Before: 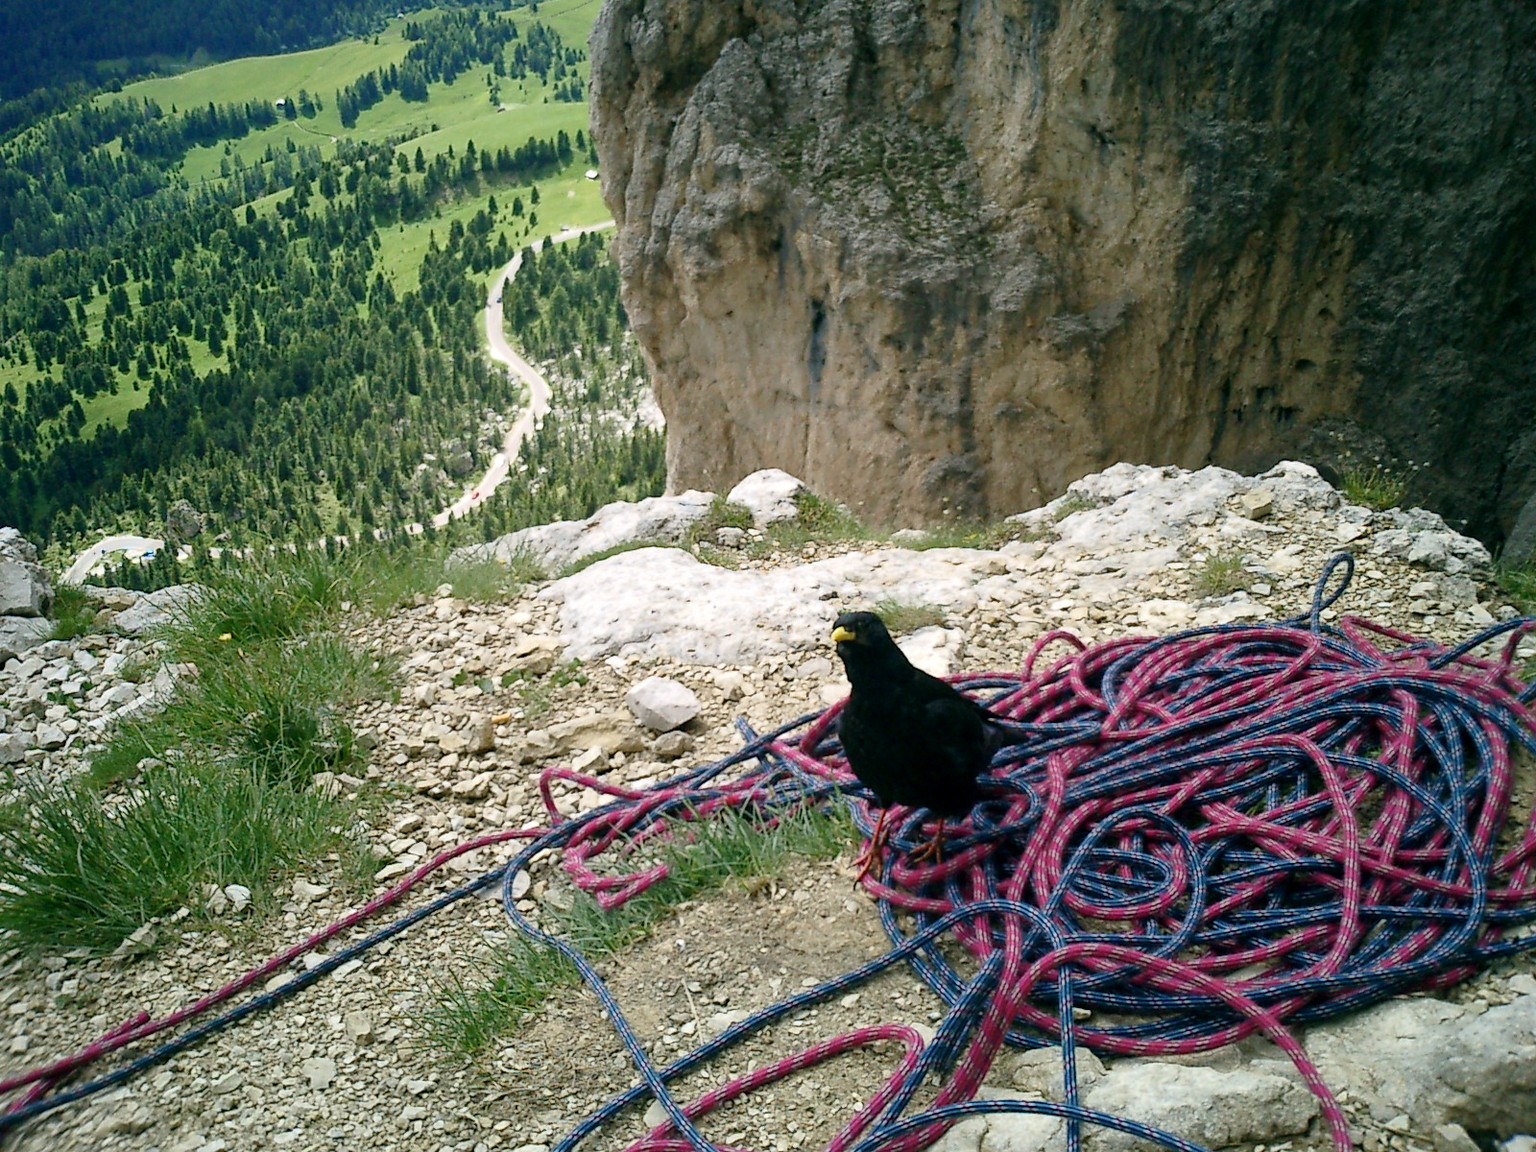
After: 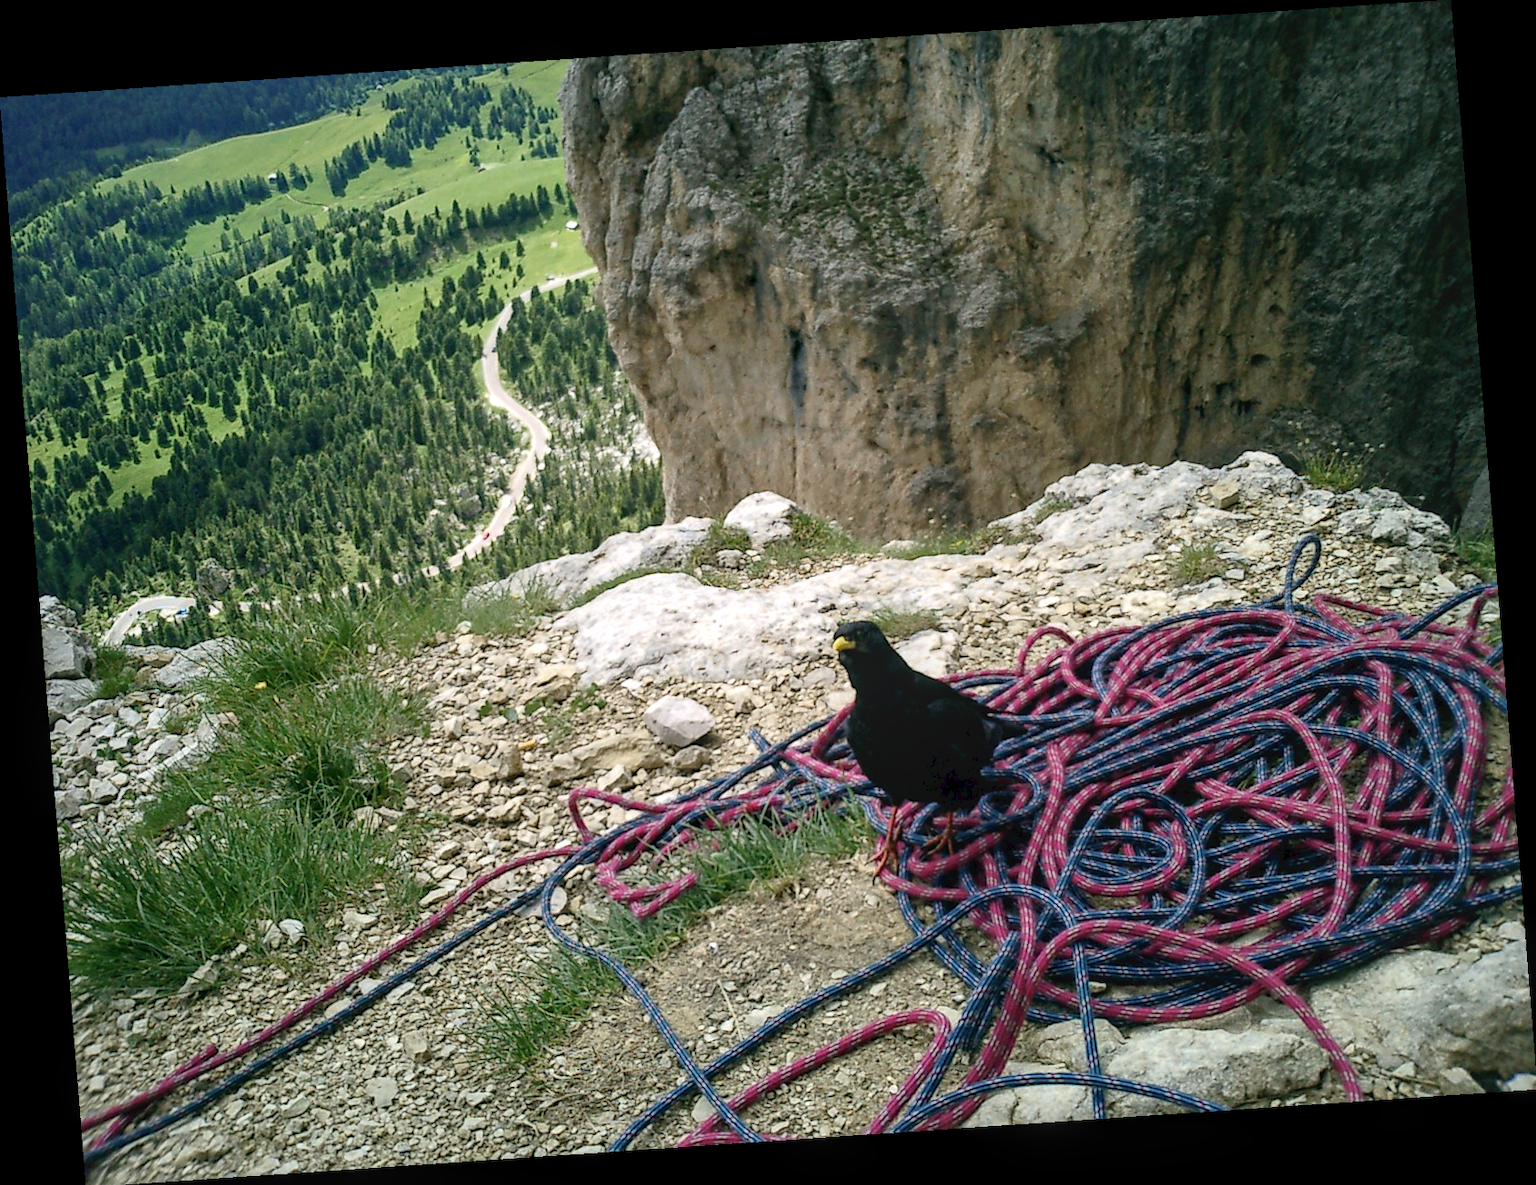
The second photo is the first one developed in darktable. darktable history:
tone curve: curves: ch0 [(0, 0) (0.003, 0.051) (0.011, 0.054) (0.025, 0.056) (0.044, 0.07) (0.069, 0.092) (0.1, 0.119) (0.136, 0.149) (0.177, 0.189) (0.224, 0.231) (0.277, 0.278) (0.335, 0.329) (0.399, 0.386) (0.468, 0.454) (0.543, 0.524) (0.623, 0.603) (0.709, 0.687) (0.801, 0.776) (0.898, 0.878) (1, 1)], preserve colors none
local contrast: on, module defaults
rotate and perspective: rotation -4.2°, shear 0.006, automatic cropping off
